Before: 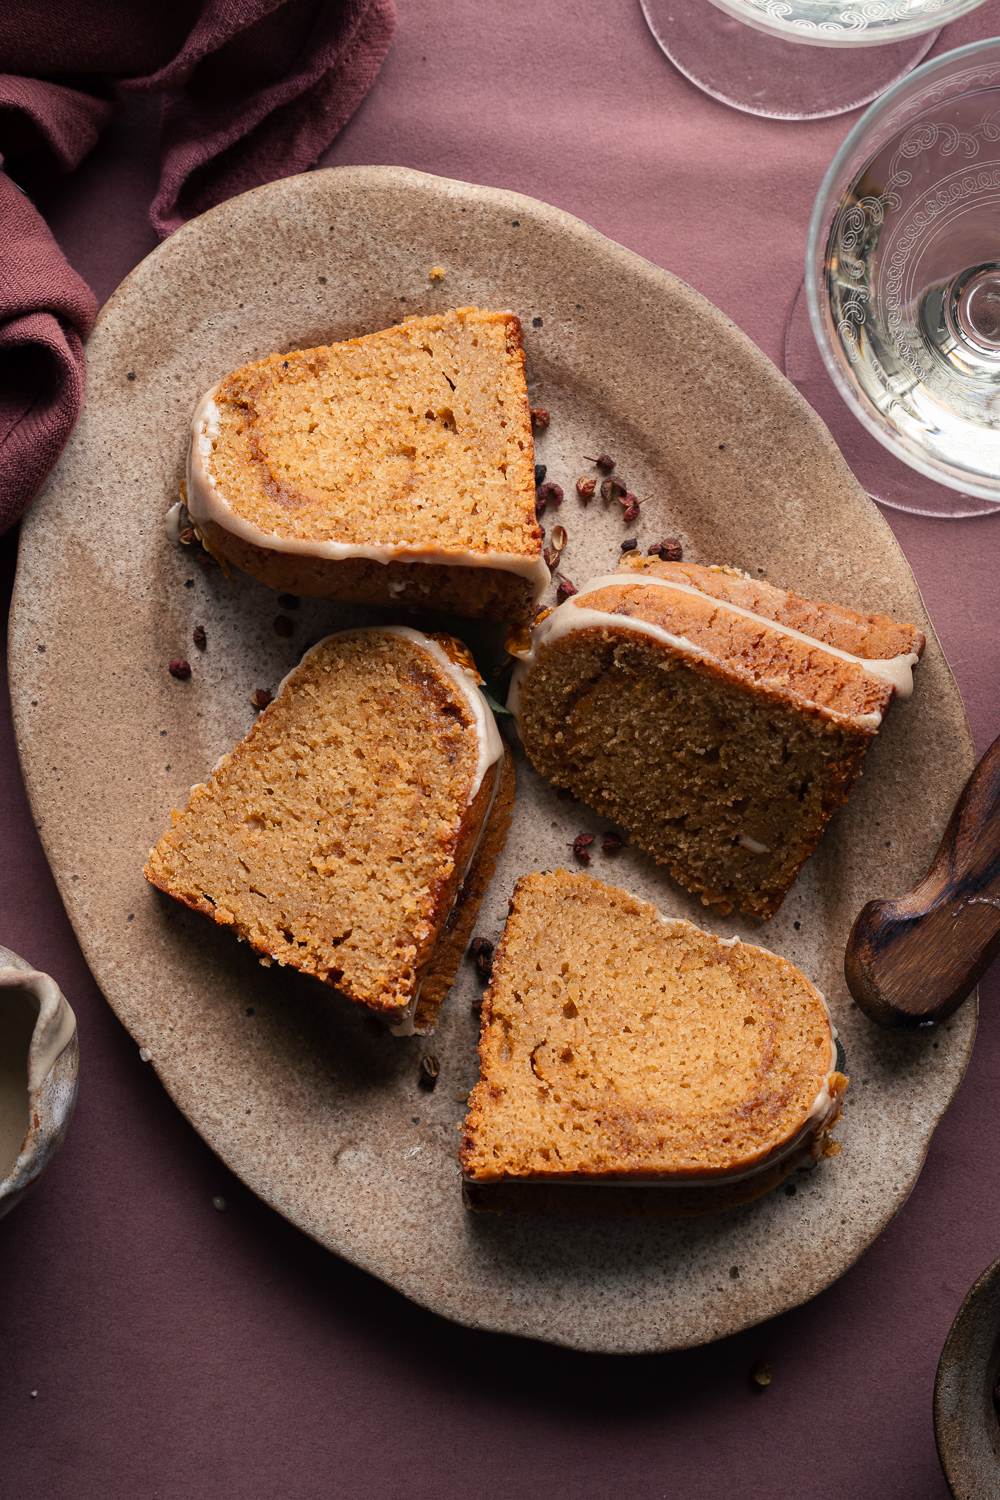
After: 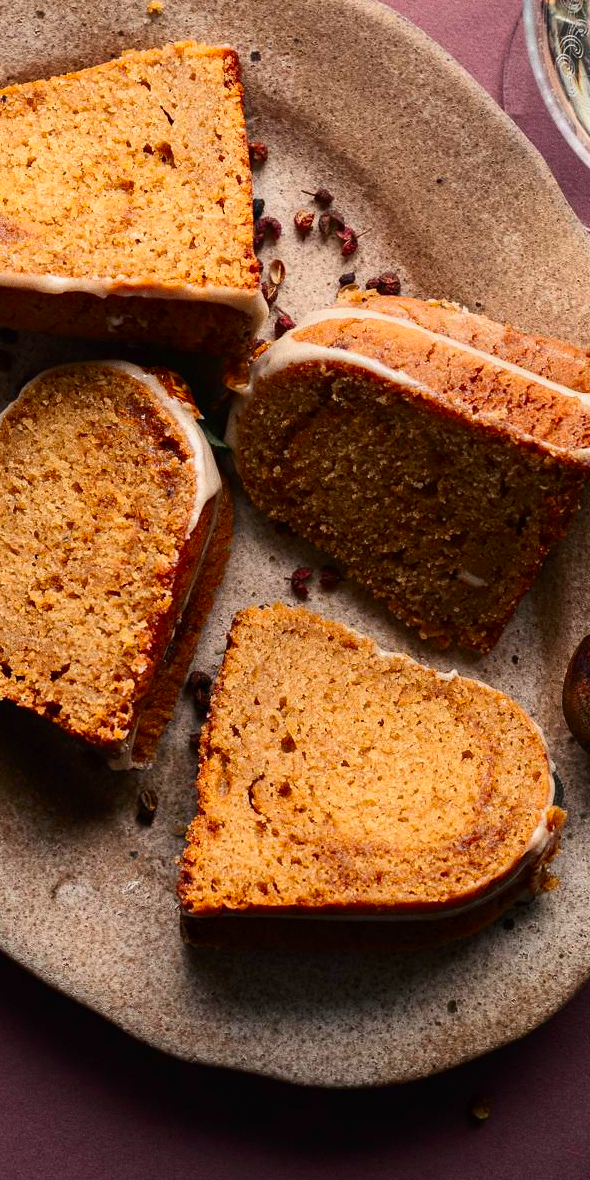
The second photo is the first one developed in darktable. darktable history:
contrast brightness saturation: contrast 0.18, saturation 0.3
crop and rotate: left 28.256%, top 17.734%, right 12.656%, bottom 3.573%
grain: on, module defaults
